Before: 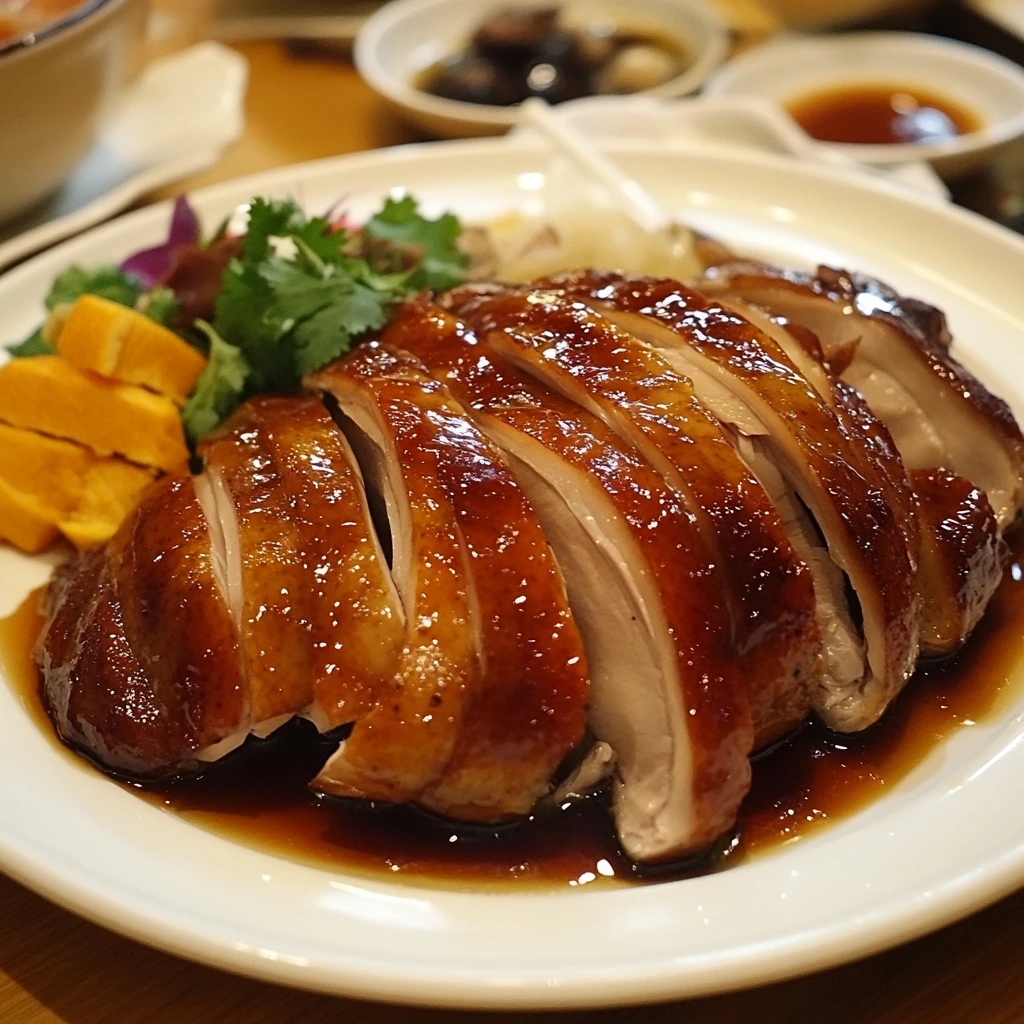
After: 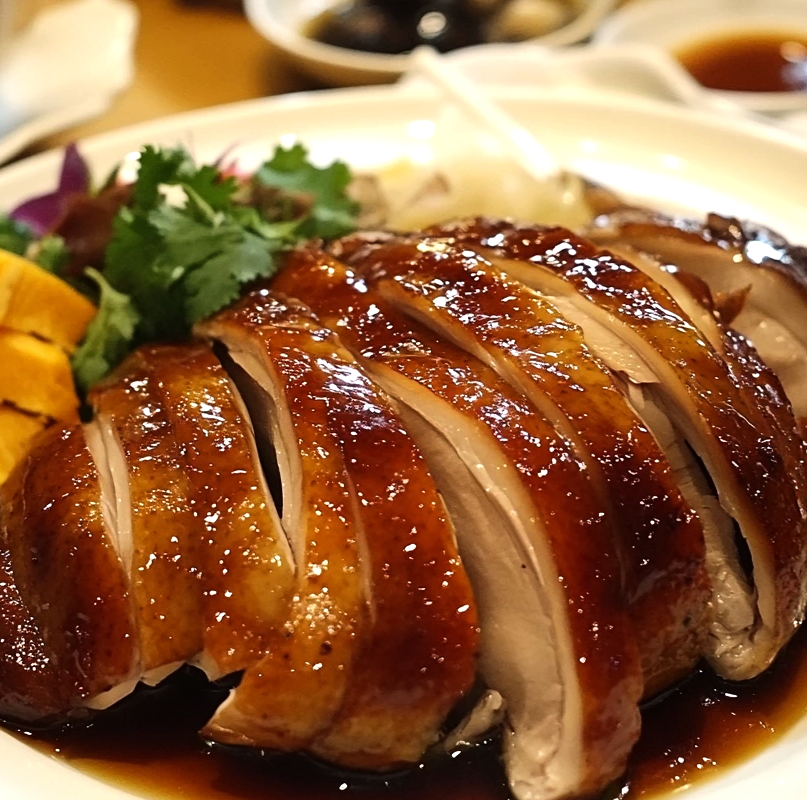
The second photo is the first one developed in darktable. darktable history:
crop and rotate: left 10.77%, top 5.1%, right 10.41%, bottom 16.76%
tone equalizer: -8 EV -0.417 EV, -7 EV -0.389 EV, -6 EV -0.333 EV, -5 EV -0.222 EV, -3 EV 0.222 EV, -2 EV 0.333 EV, -1 EV 0.389 EV, +0 EV 0.417 EV, edges refinement/feathering 500, mask exposure compensation -1.57 EV, preserve details no
rotate and perspective: automatic cropping off
